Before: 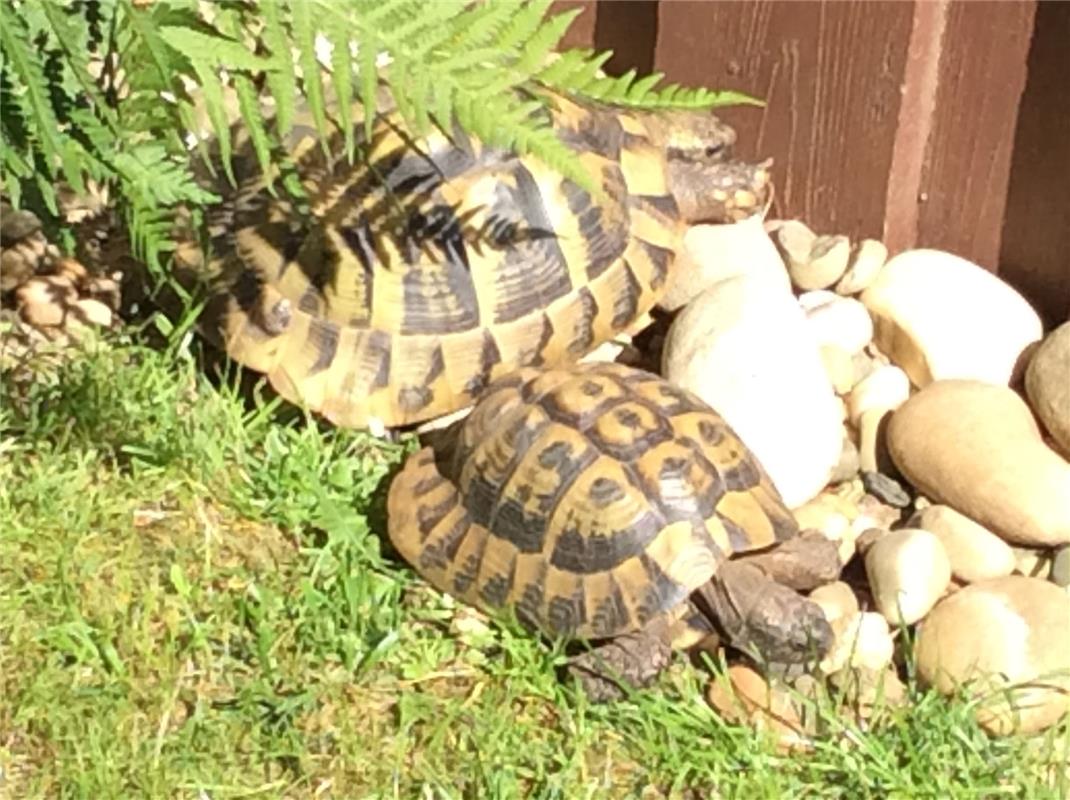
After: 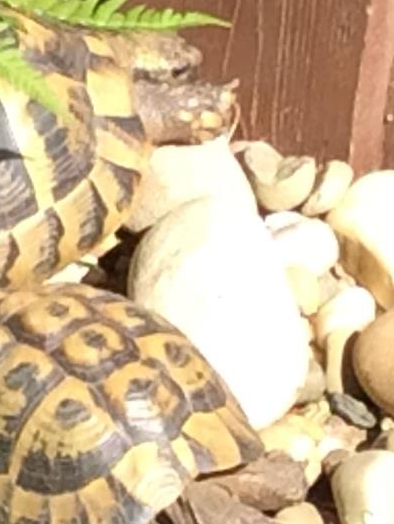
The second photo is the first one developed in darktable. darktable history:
crop and rotate: left 49.92%, top 10.106%, right 13.193%, bottom 24.334%
